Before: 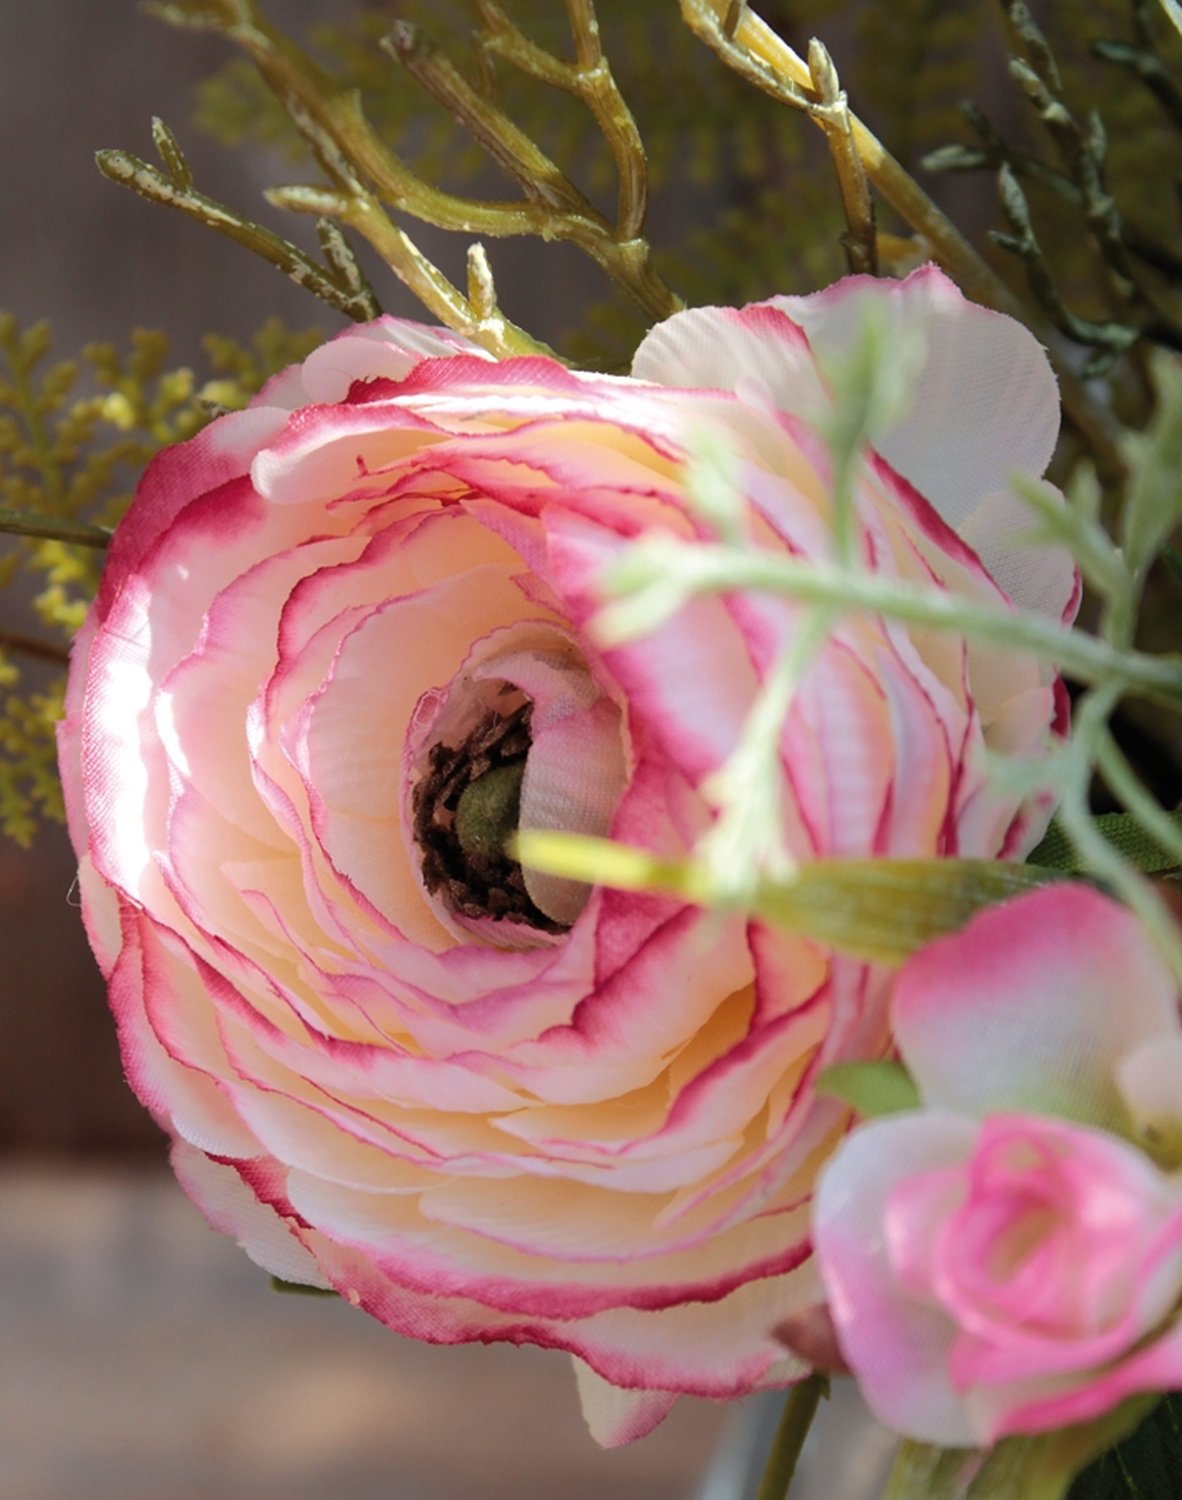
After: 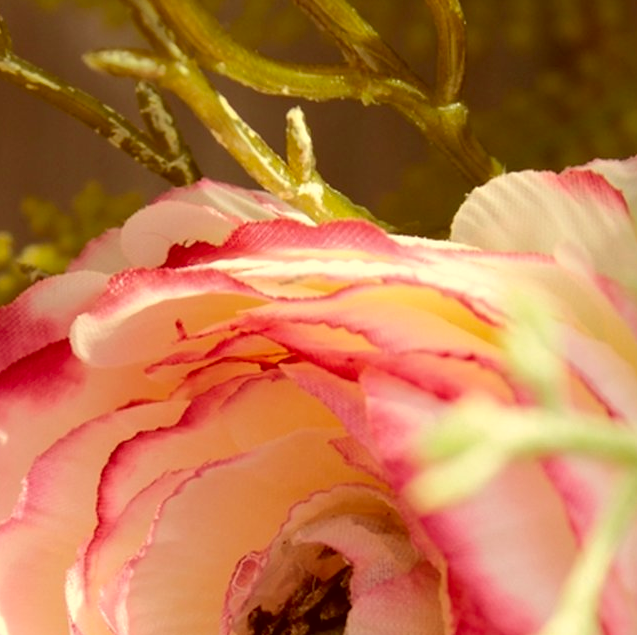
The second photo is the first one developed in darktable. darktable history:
color correction: highlights a* 1.23, highlights b* 24.37, shadows a* 15.3, shadows b* 24.76
crop: left 15.347%, top 9.075%, right 30.686%, bottom 48.569%
